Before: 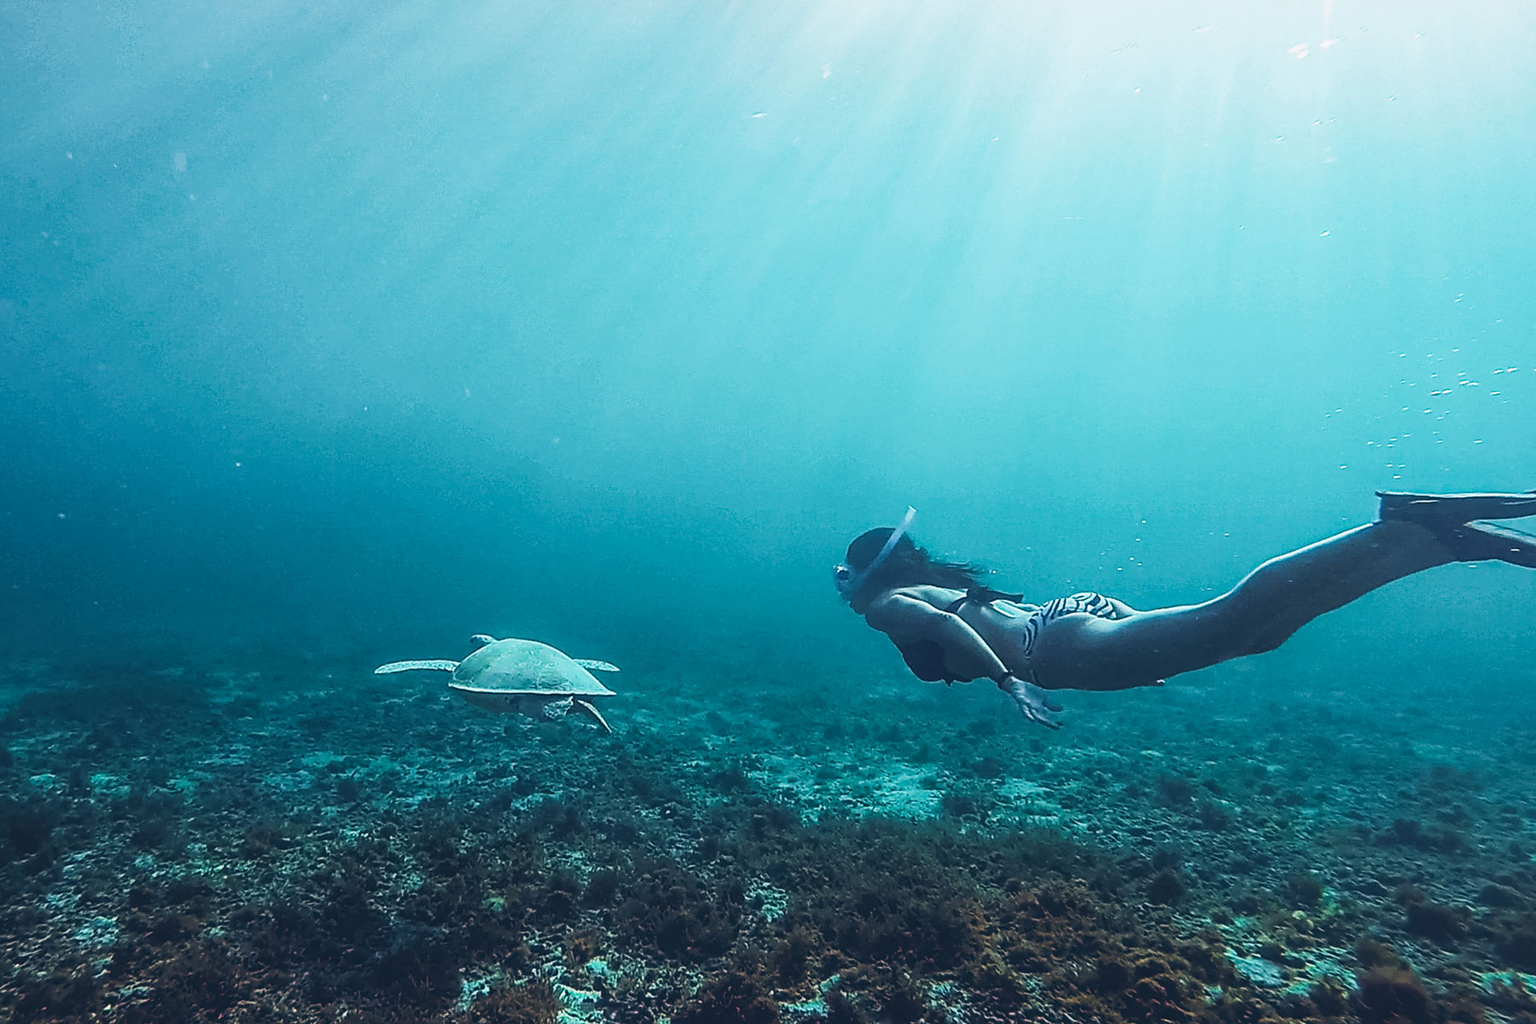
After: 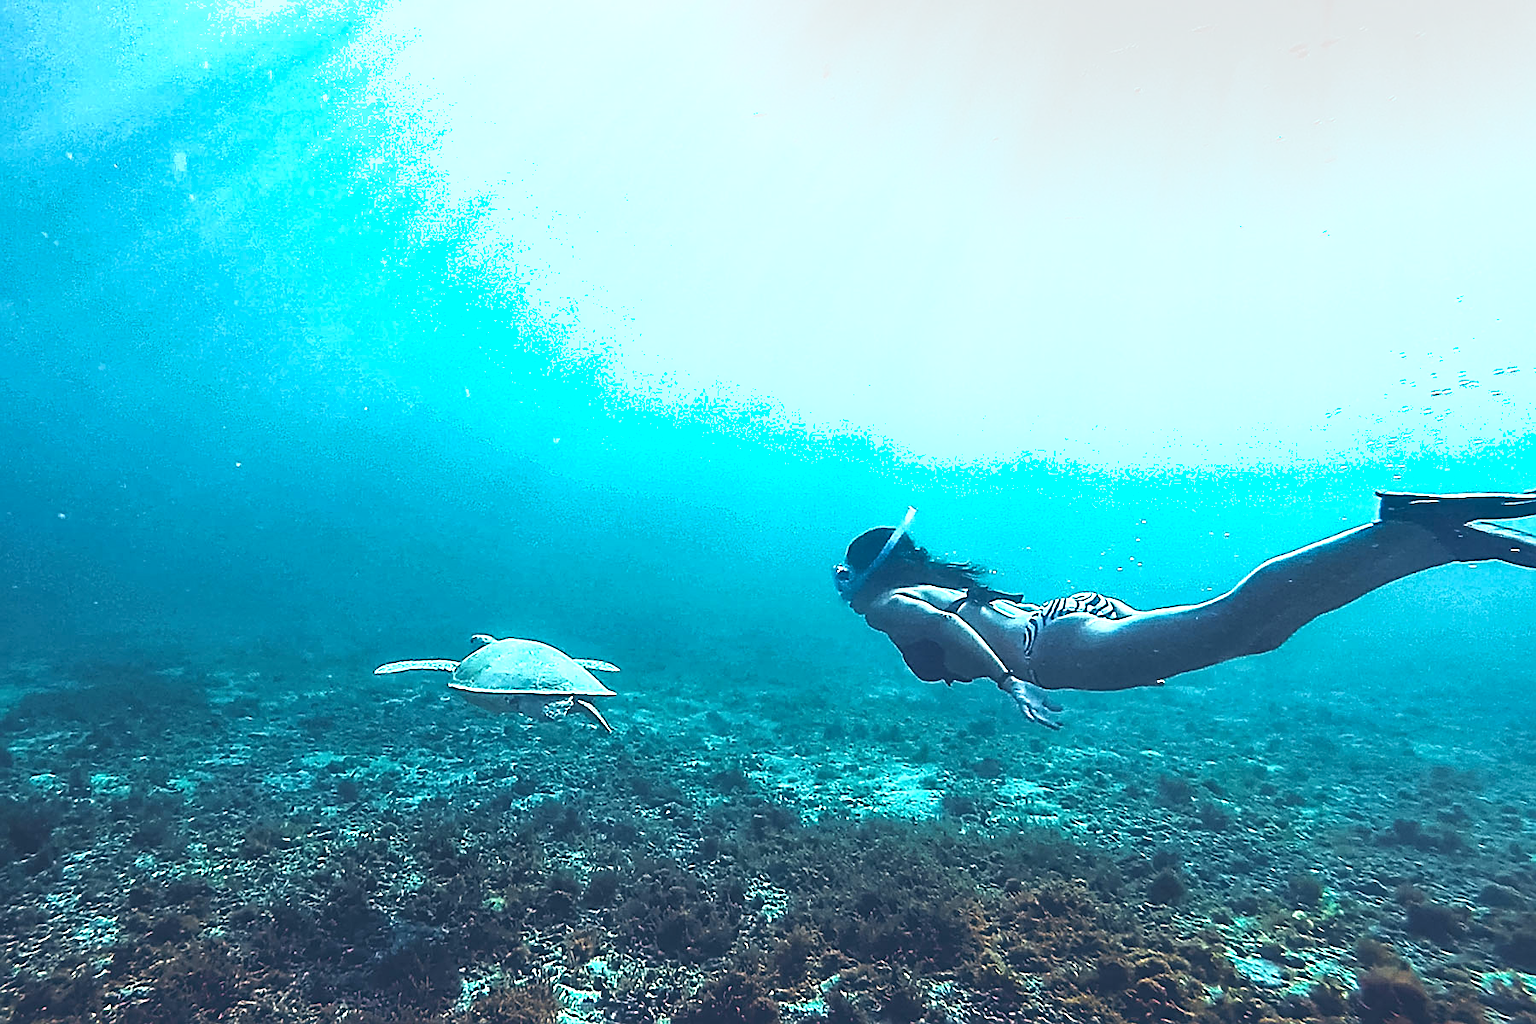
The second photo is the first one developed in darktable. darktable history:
sharpen: on, module defaults
shadows and highlights: shadows 25.91, highlights -48.18, soften with gaussian
exposure: black level correction 0, exposure 1.102 EV, compensate exposure bias true, compensate highlight preservation false
